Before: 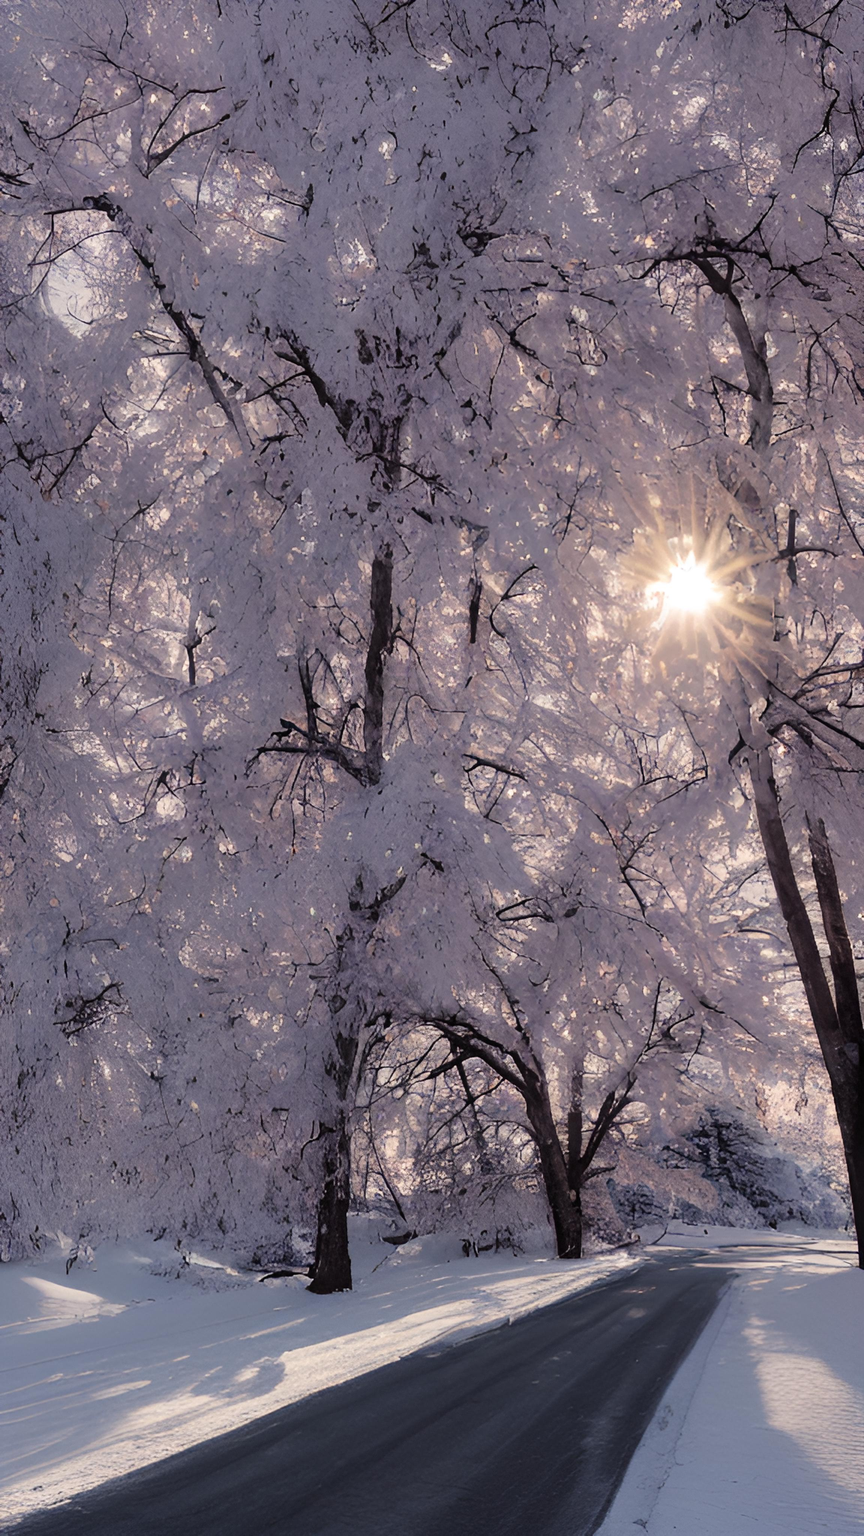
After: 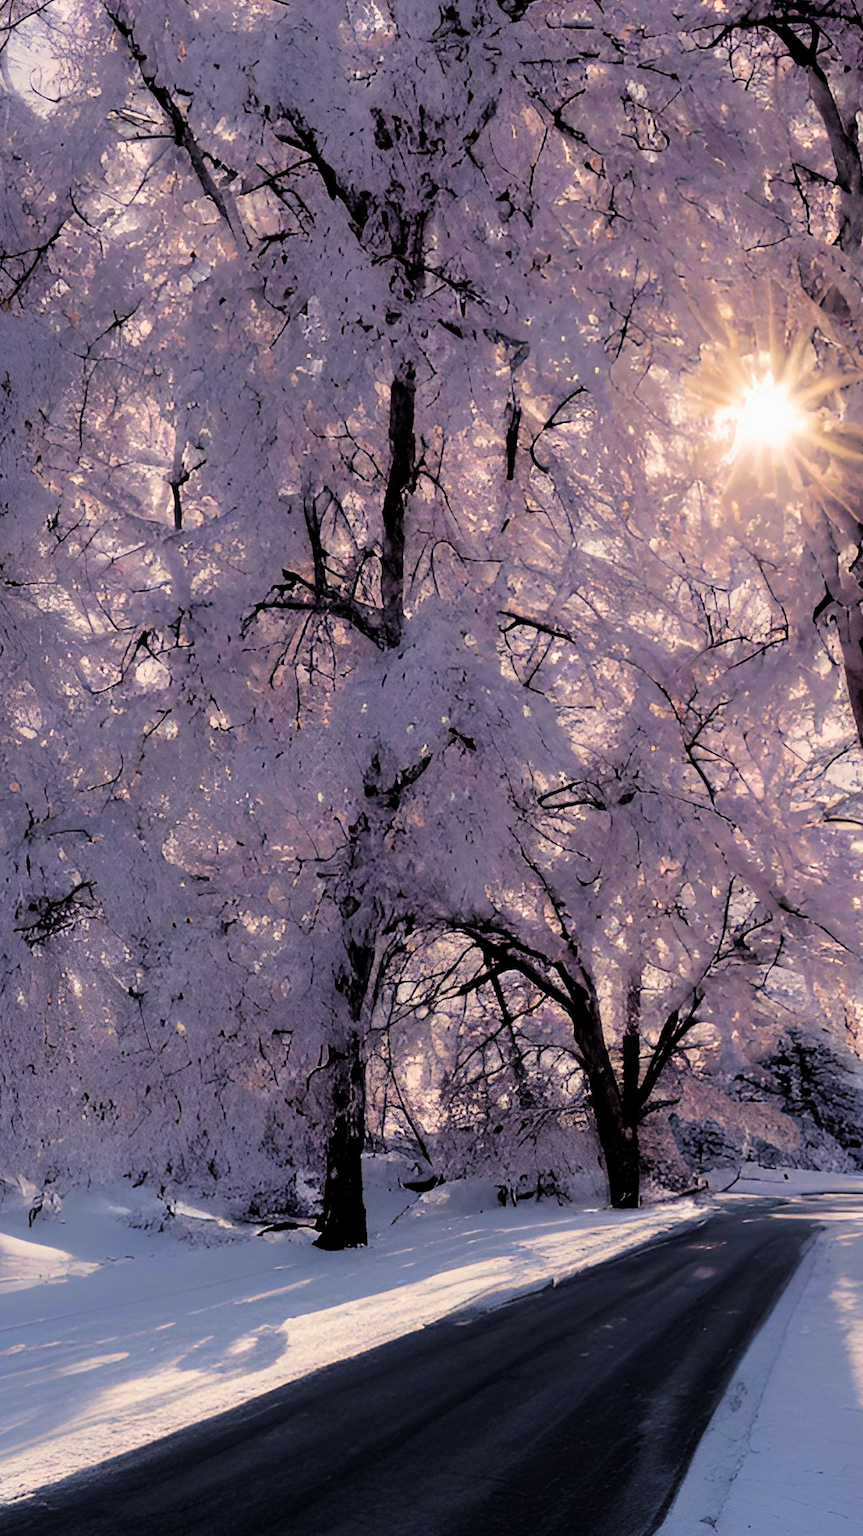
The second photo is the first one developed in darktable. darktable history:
filmic rgb: black relative exposure -6.33 EV, white relative exposure 2.79 EV, target black luminance 0%, hardness 4.56, latitude 68.07%, contrast 1.288, shadows ↔ highlights balance -3.41%, iterations of high-quality reconstruction 0
velvia: strength 50.43%
crop and rotate: left 4.89%, top 15.521%, right 10.638%
